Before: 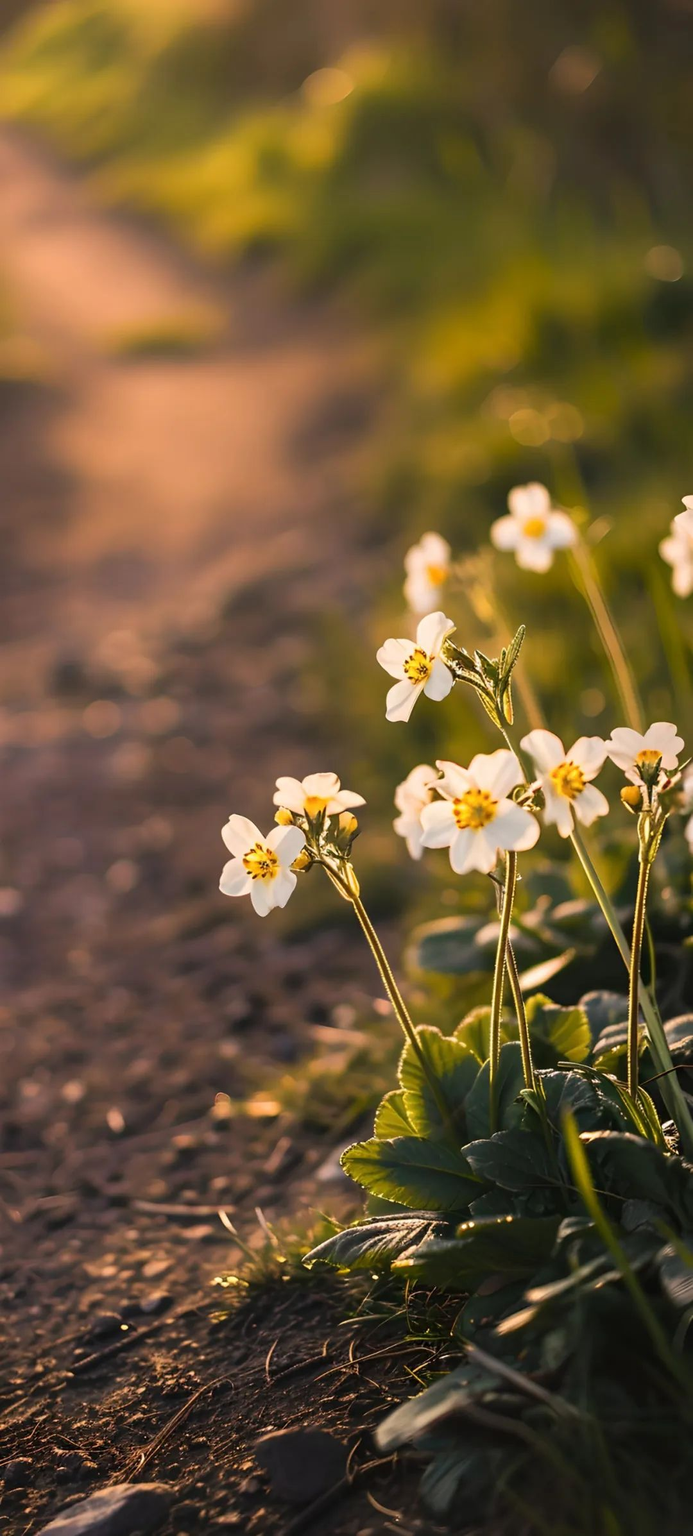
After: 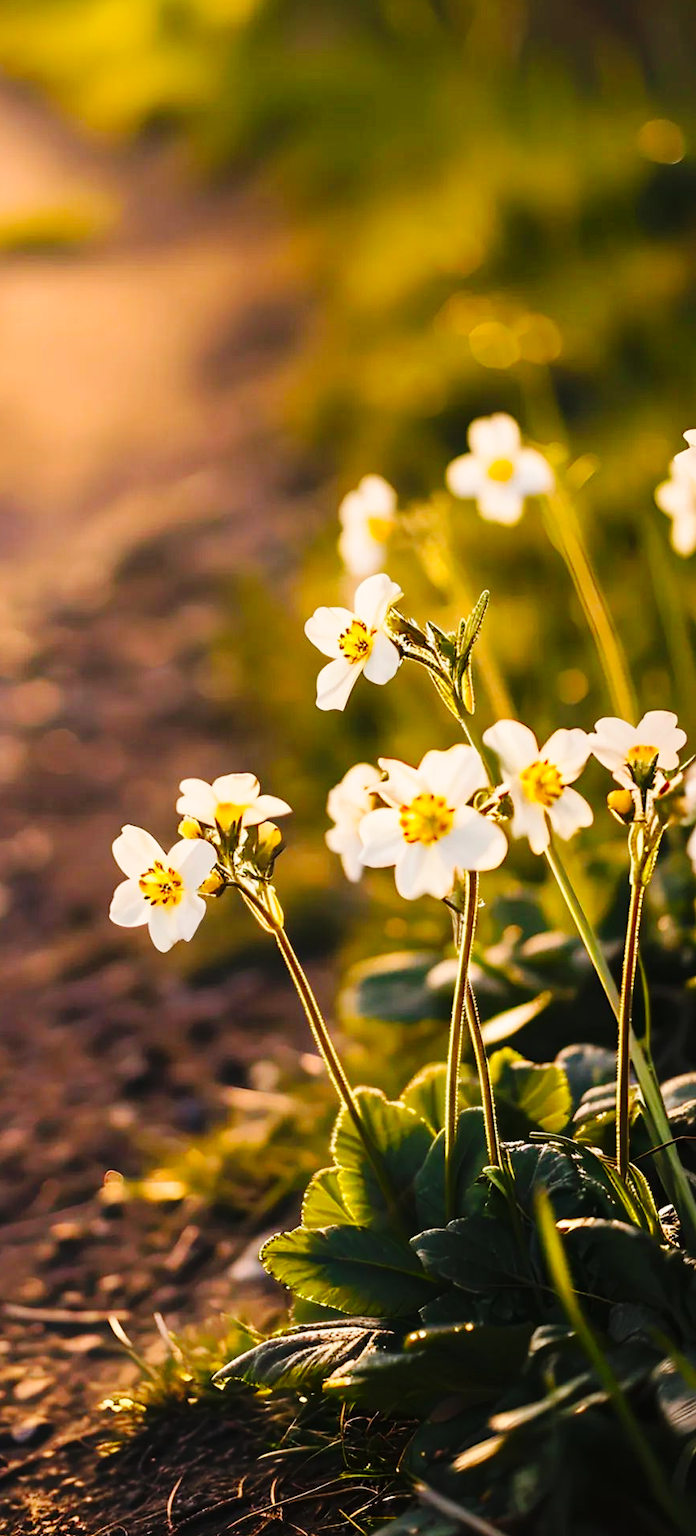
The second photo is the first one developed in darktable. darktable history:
contrast brightness saturation: contrast 0.043, saturation 0.153
crop: left 18.948%, top 9.763%, right 0.001%, bottom 9.617%
base curve: curves: ch0 [(0, 0) (0.036, 0.025) (0.121, 0.166) (0.206, 0.329) (0.605, 0.79) (1, 1)], preserve colors none
